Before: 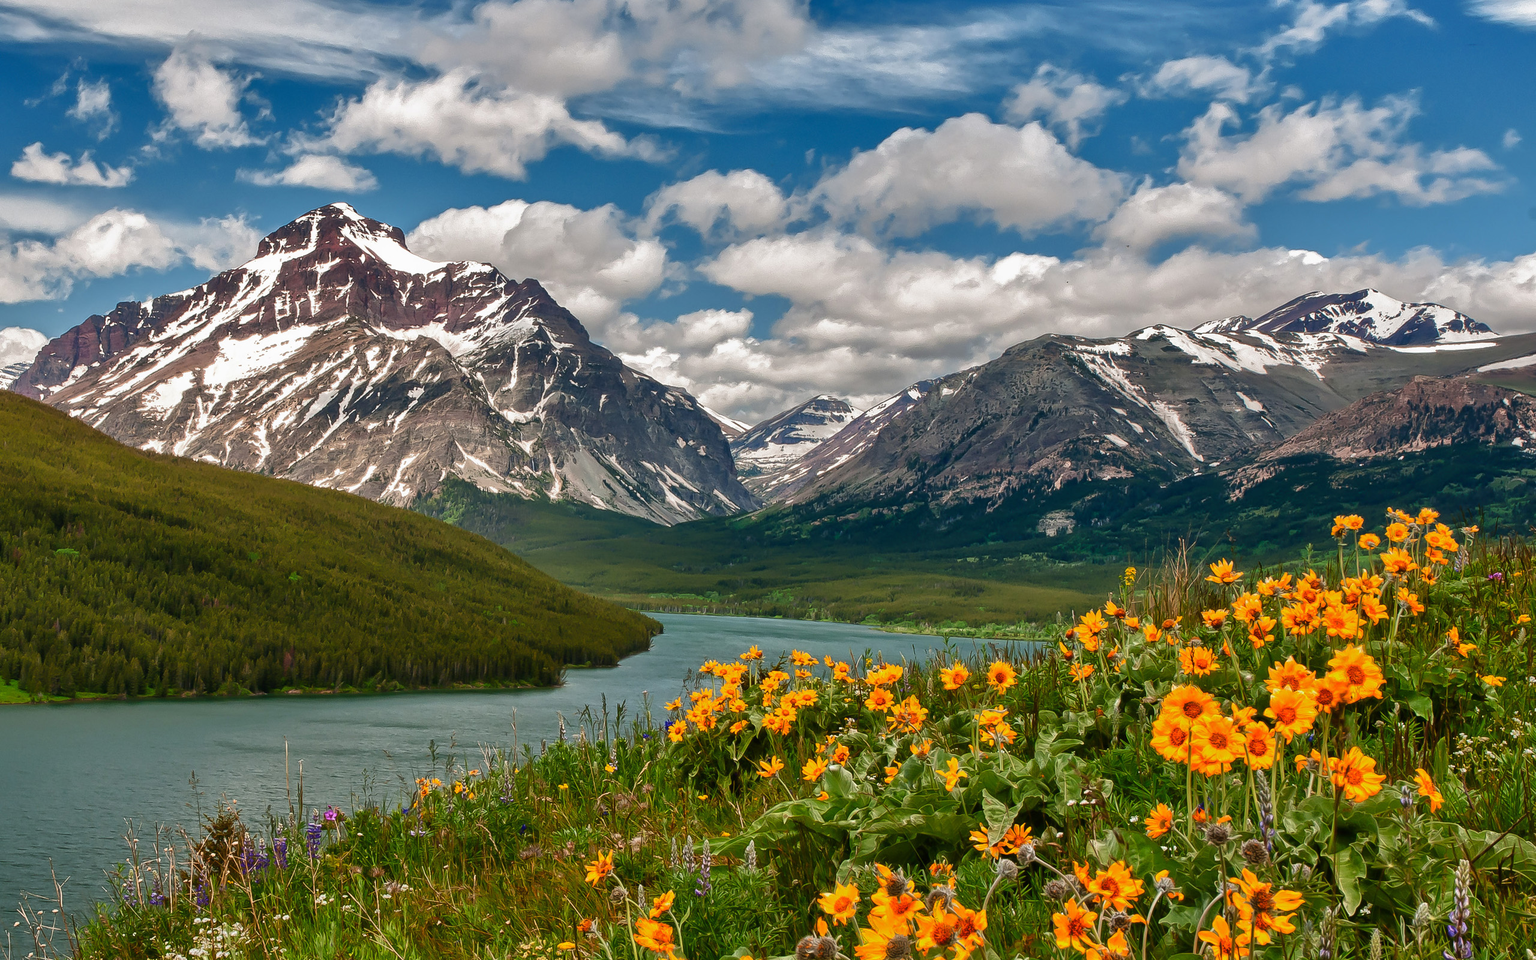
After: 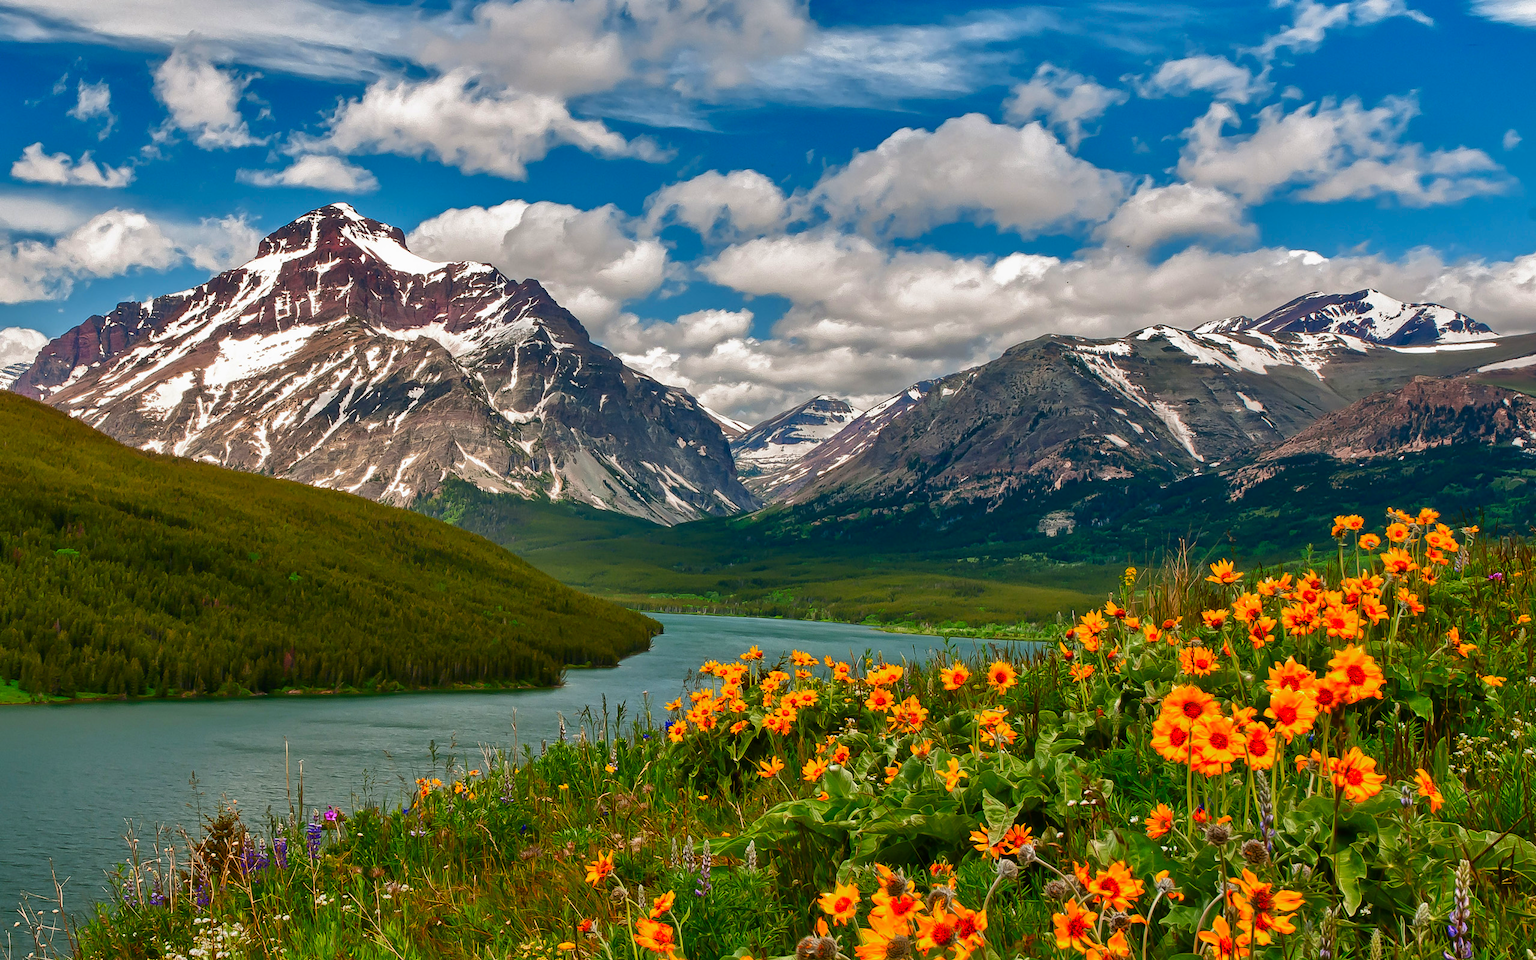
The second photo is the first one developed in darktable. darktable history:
contrast brightness saturation: brightness -0.024, saturation 0.342
